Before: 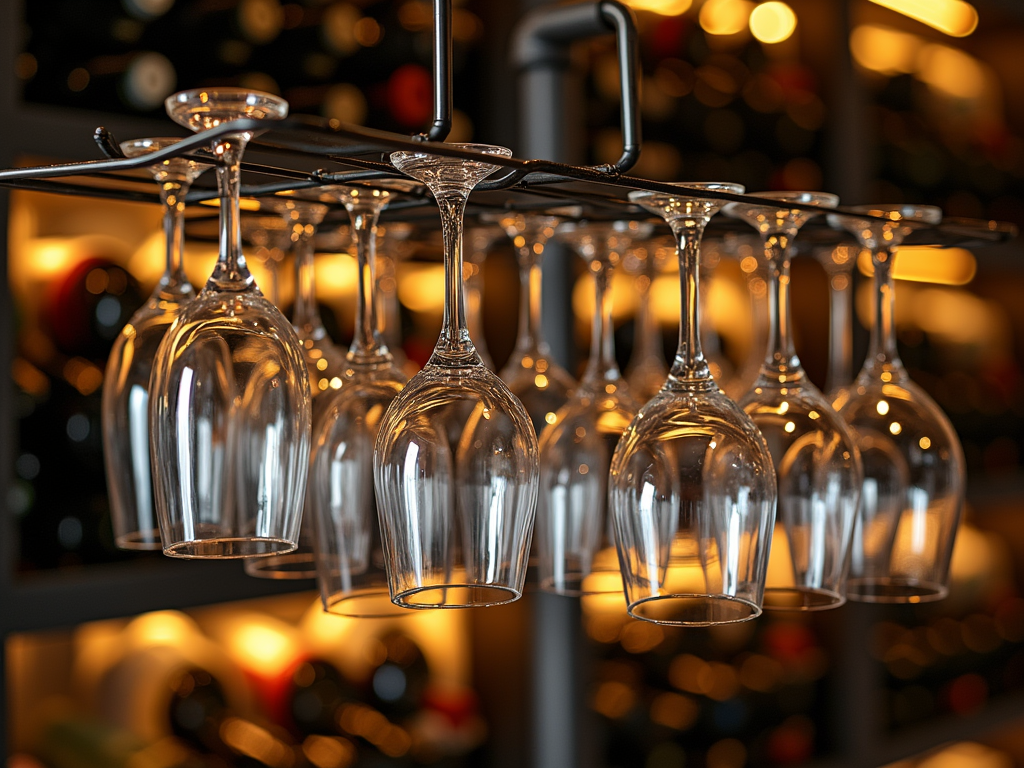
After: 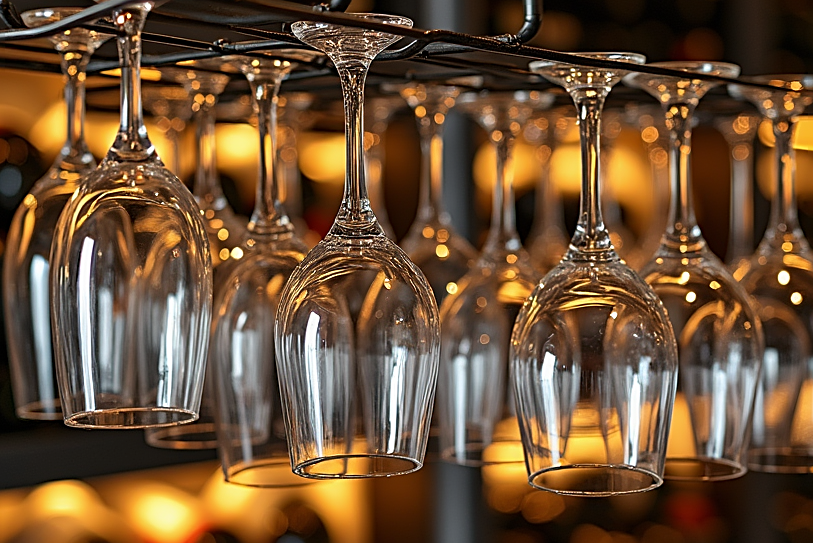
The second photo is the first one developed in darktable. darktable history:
crop: left 9.712%, top 16.928%, right 10.845%, bottom 12.332%
exposure: exposure -0.041 EV, compensate highlight preservation false
sharpen: on, module defaults
